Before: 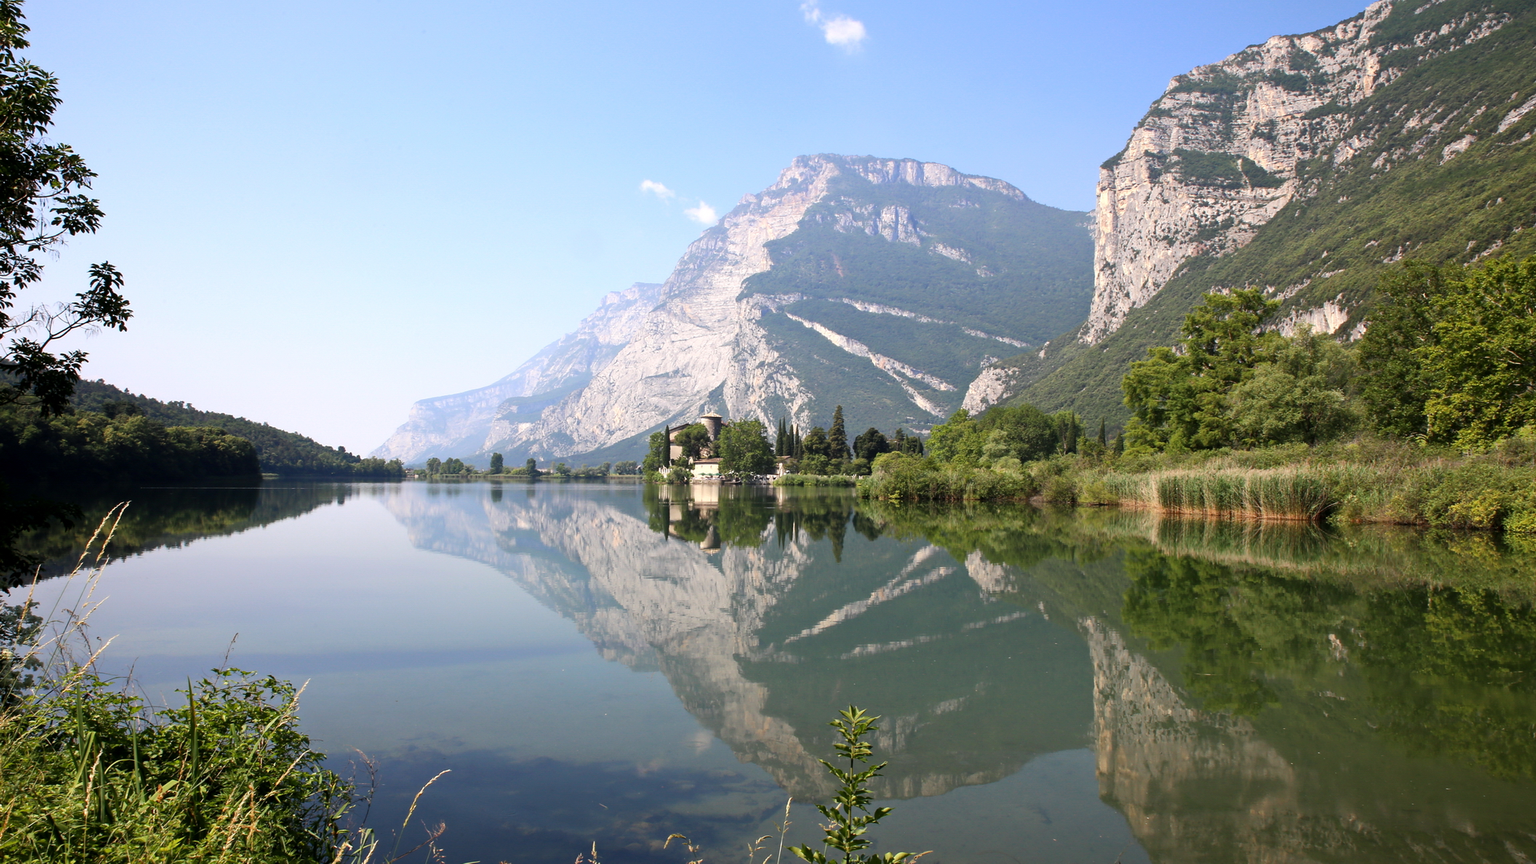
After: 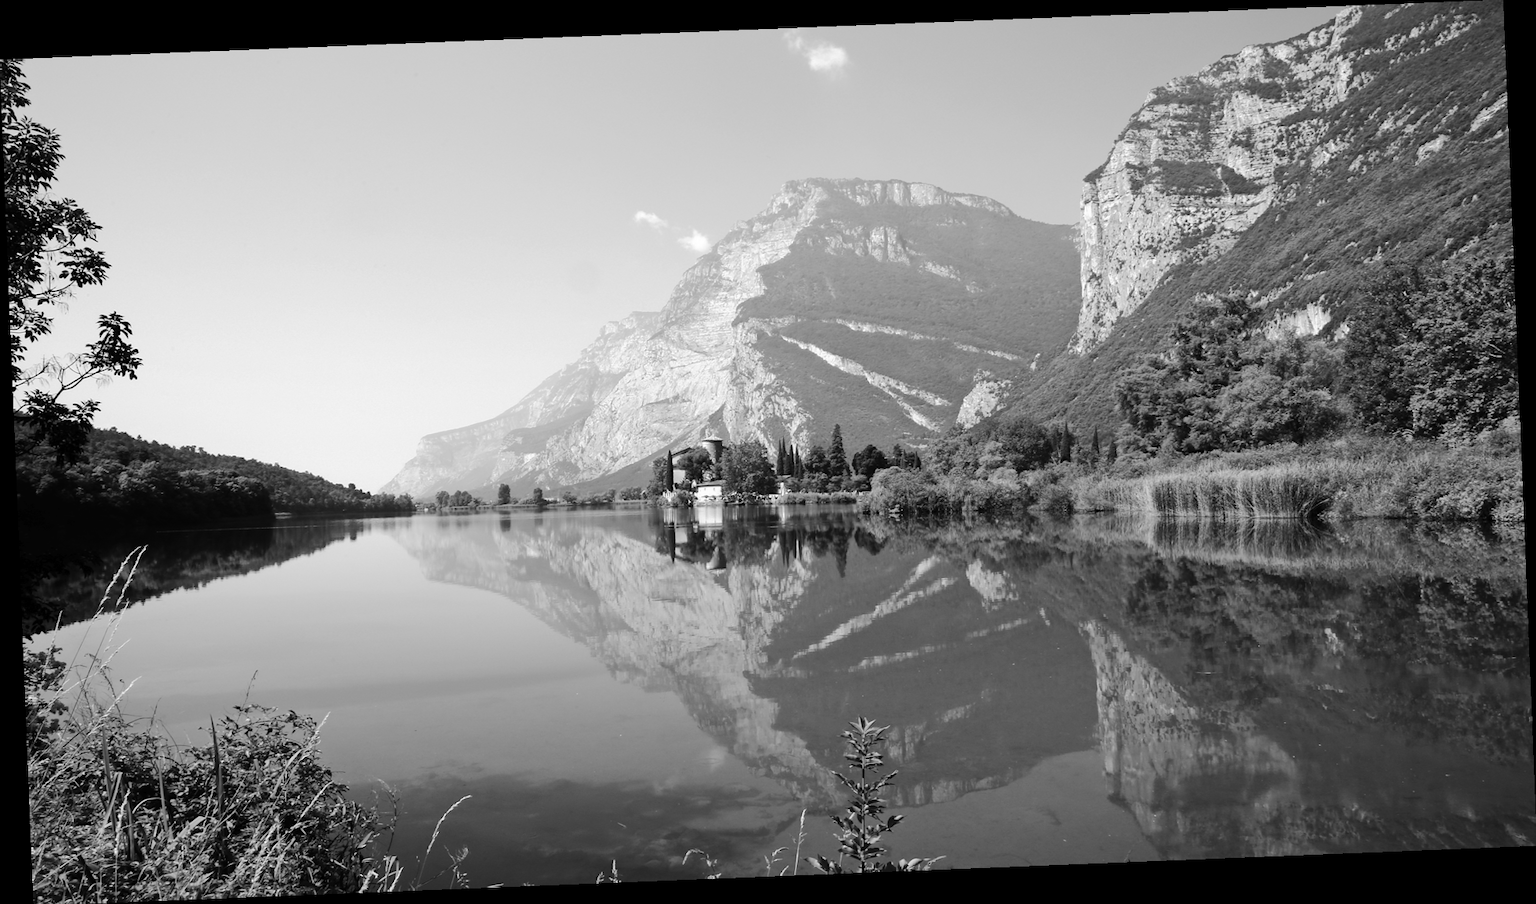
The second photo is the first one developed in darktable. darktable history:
tone curve: curves: ch0 [(0, 0) (0.003, 0.012) (0.011, 0.014) (0.025, 0.02) (0.044, 0.034) (0.069, 0.047) (0.1, 0.063) (0.136, 0.086) (0.177, 0.131) (0.224, 0.183) (0.277, 0.243) (0.335, 0.317) (0.399, 0.403) (0.468, 0.488) (0.543, 0.573) (0.623, 0.649) (0.709, 0.718) (0.801, 0.795) (0.898, 0.872) (1, 1)], preserve colors none
rotate and perspective: rotation -2.29°, automatic cropping off
monochrome: on, module defaults
